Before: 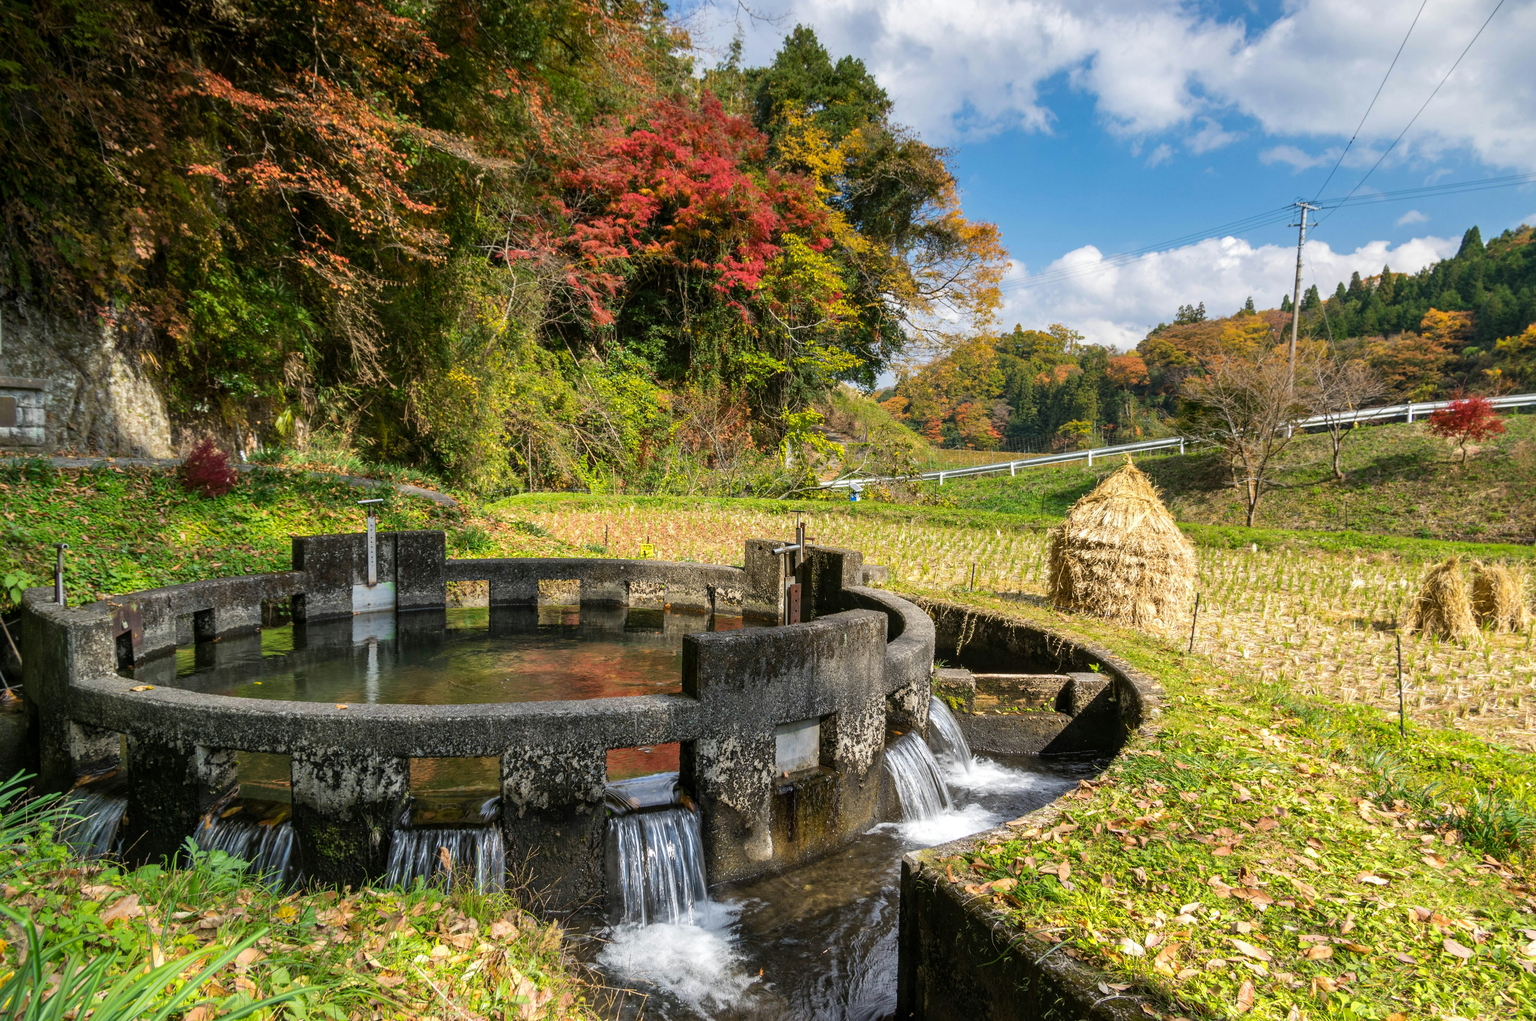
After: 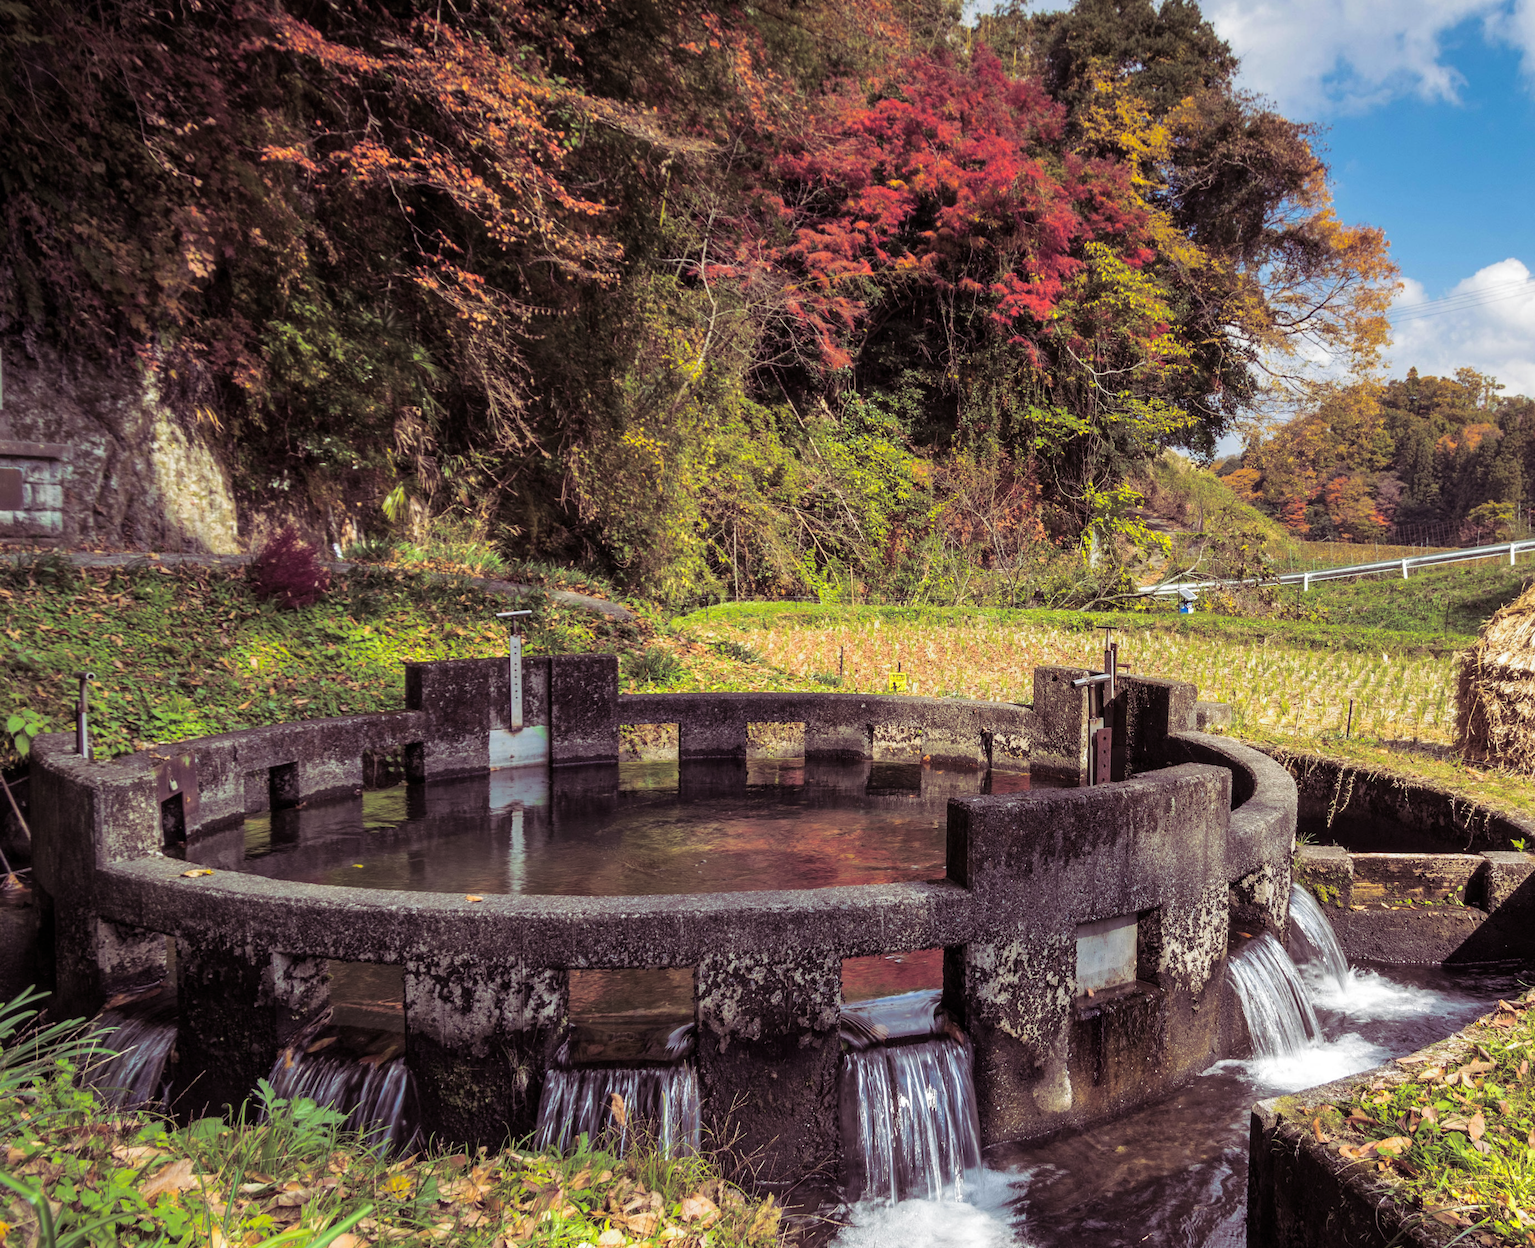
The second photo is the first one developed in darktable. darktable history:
crop: top 5.803%, right 27.864%, bottom 5.804%
velvia: strength 6%
split-toning: shadows › hue 316.8°, shadows › saturation 0.47, highlights › hue 201.6°, highlights › saturation 0, balance -41.97, compress 28.01%
